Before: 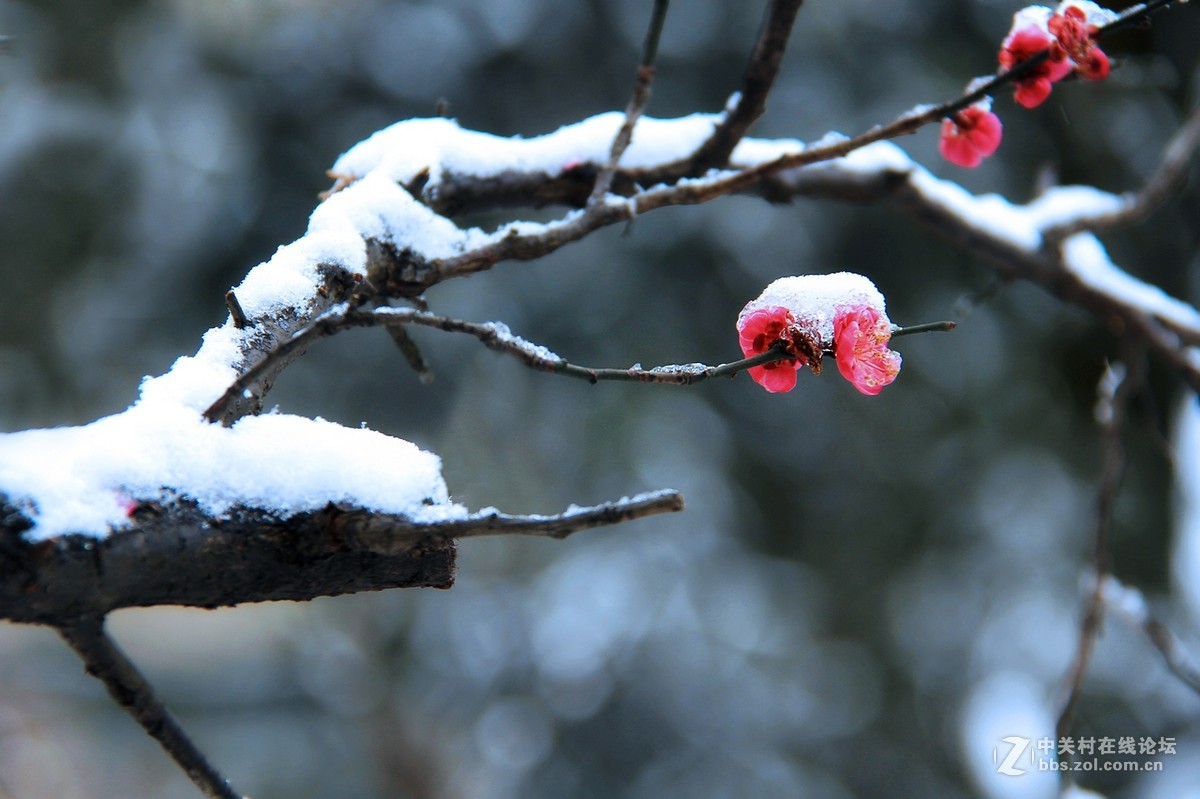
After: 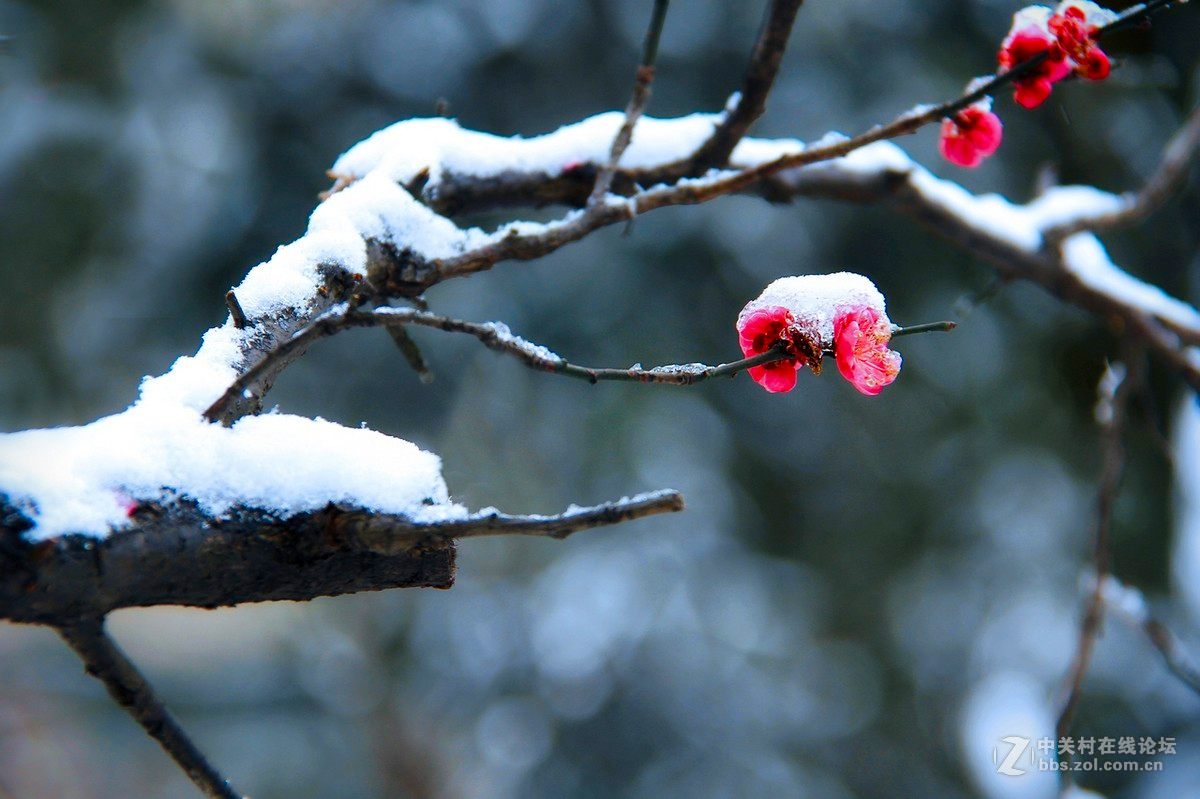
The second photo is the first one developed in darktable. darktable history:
shadows and highlights: shadows 37.27, highlights -28.18, soften with gaussian
vignetting: fall-off start 88.53%, fall-off radius 44.2%, saturation 0.376, width/height ratio 1.161
color balance rgb: perceptual saturation grading › global saturation 20%, perceptual saturation grading › highlights -25%, perceptual saturation grading › shadows 50%
